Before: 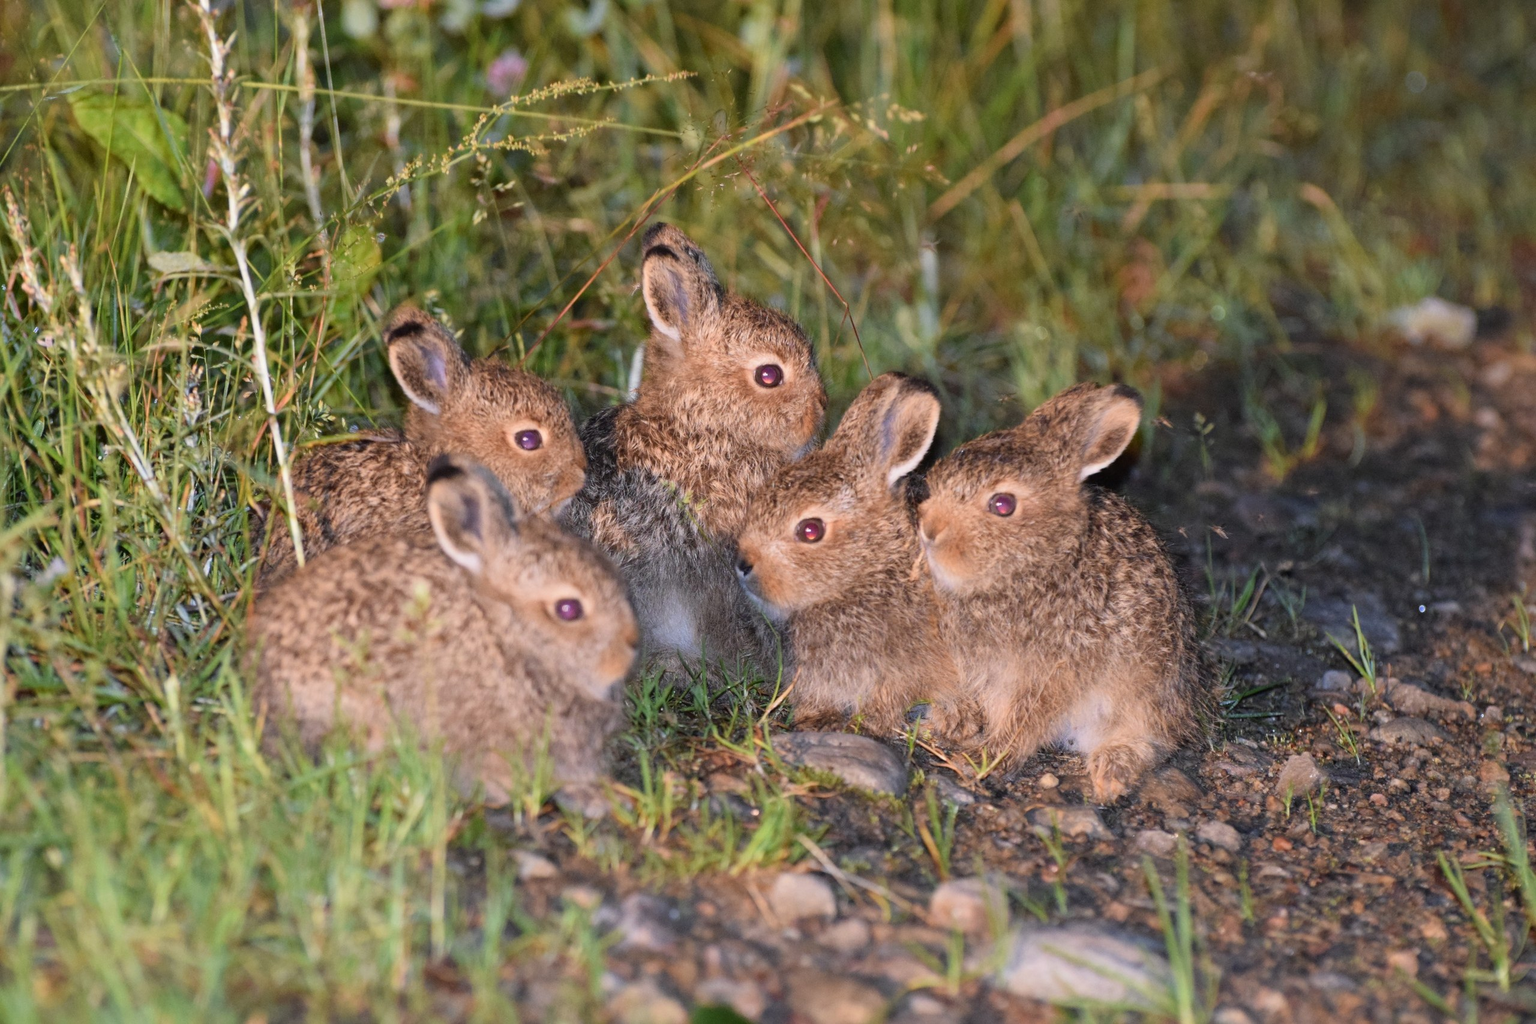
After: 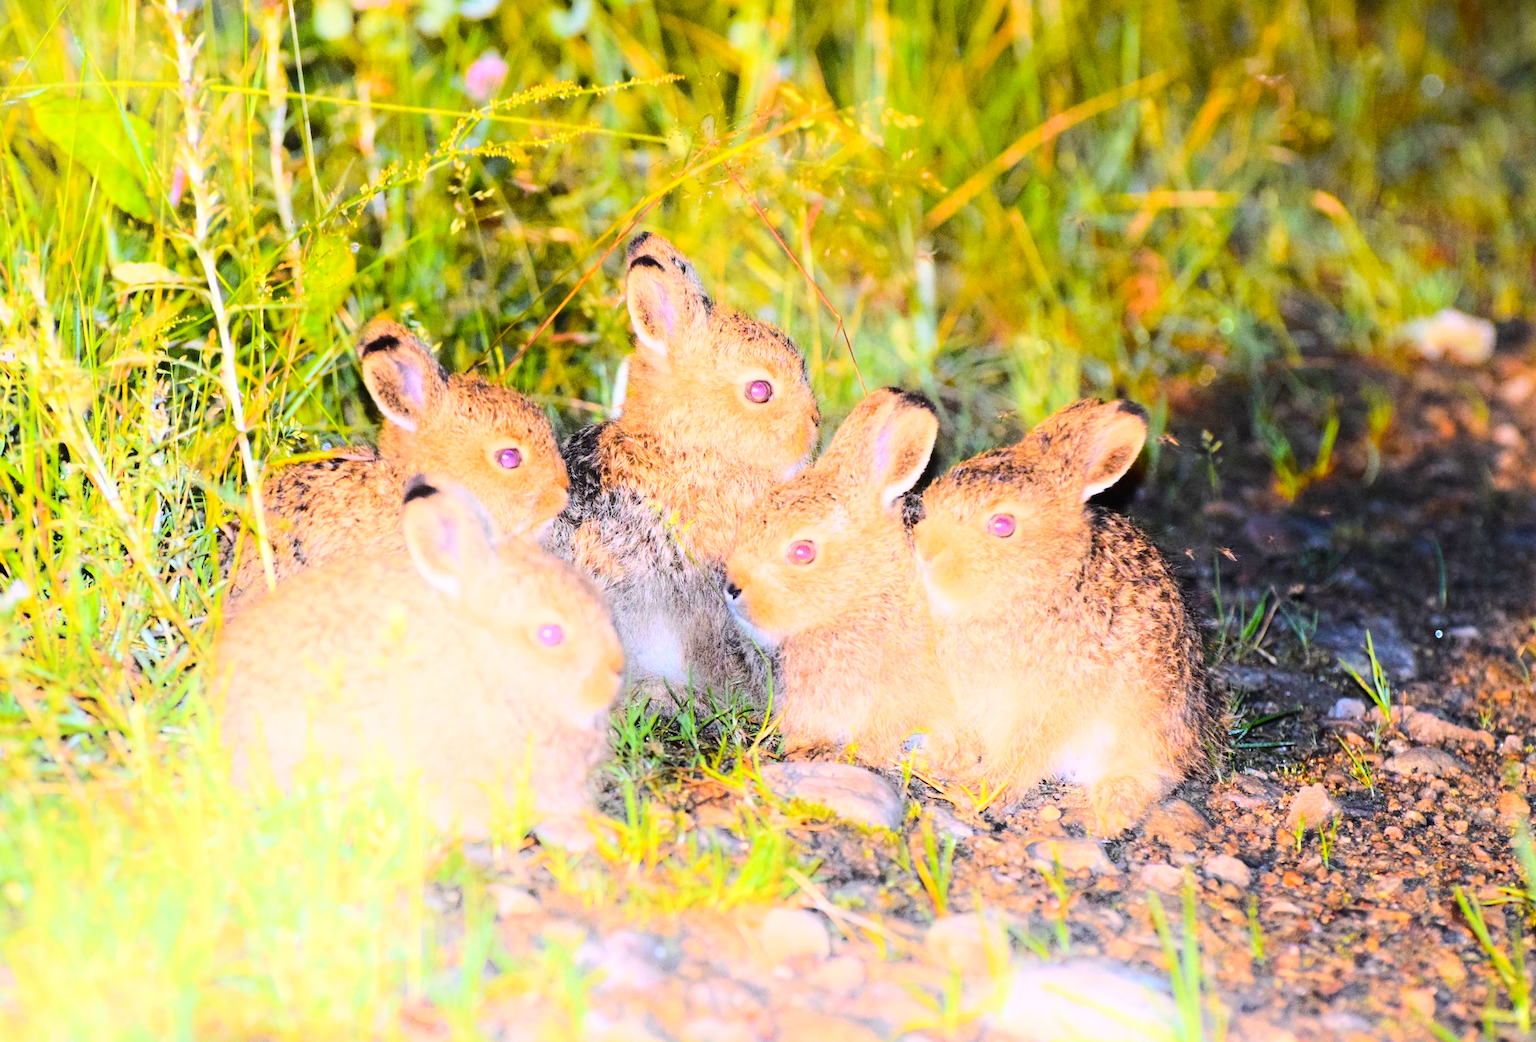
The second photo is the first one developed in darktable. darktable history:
color balance rgb: perceptual saturation grading › global saturation 42.931%, global vibrance 34.423%
base curve: curves: ch0 [(0, 0.003) (0.001, 0.002) (0.006, 0.004) (0.02, 0.022) (0.048, 0.086) (0.094, 0.234) (0.162, 0.431) (0.258, 0.629) (0.385, 0.8) (0.548, 0.918) (0.751, 0.988) (1, 1)]
crop and rotate: left 2.623%, right 1.284%, bottom 2.22%
shadows and highlights: shadows -89.78, highlights 91.12, soften with gaussian
